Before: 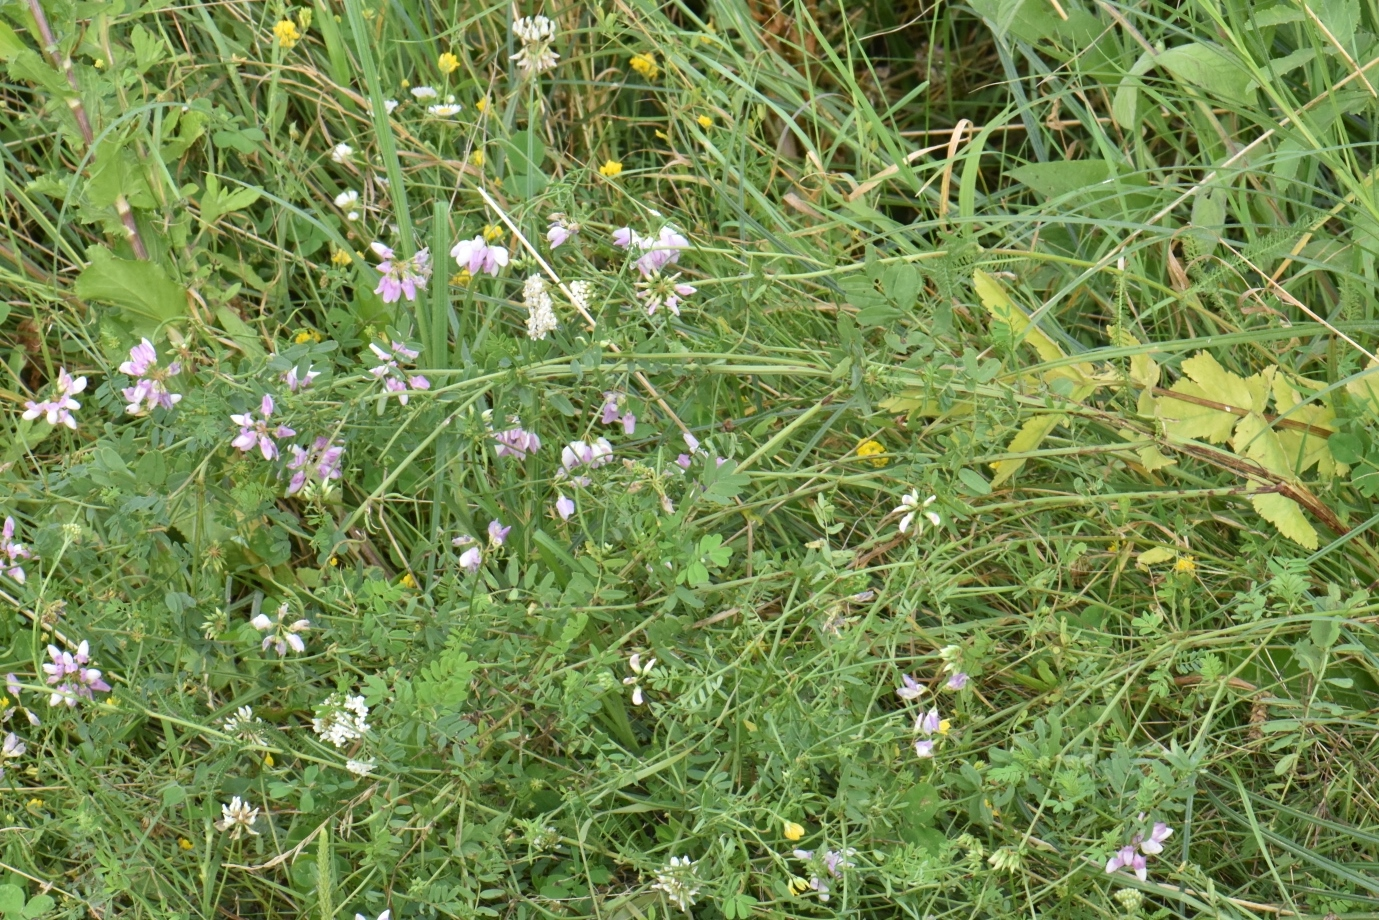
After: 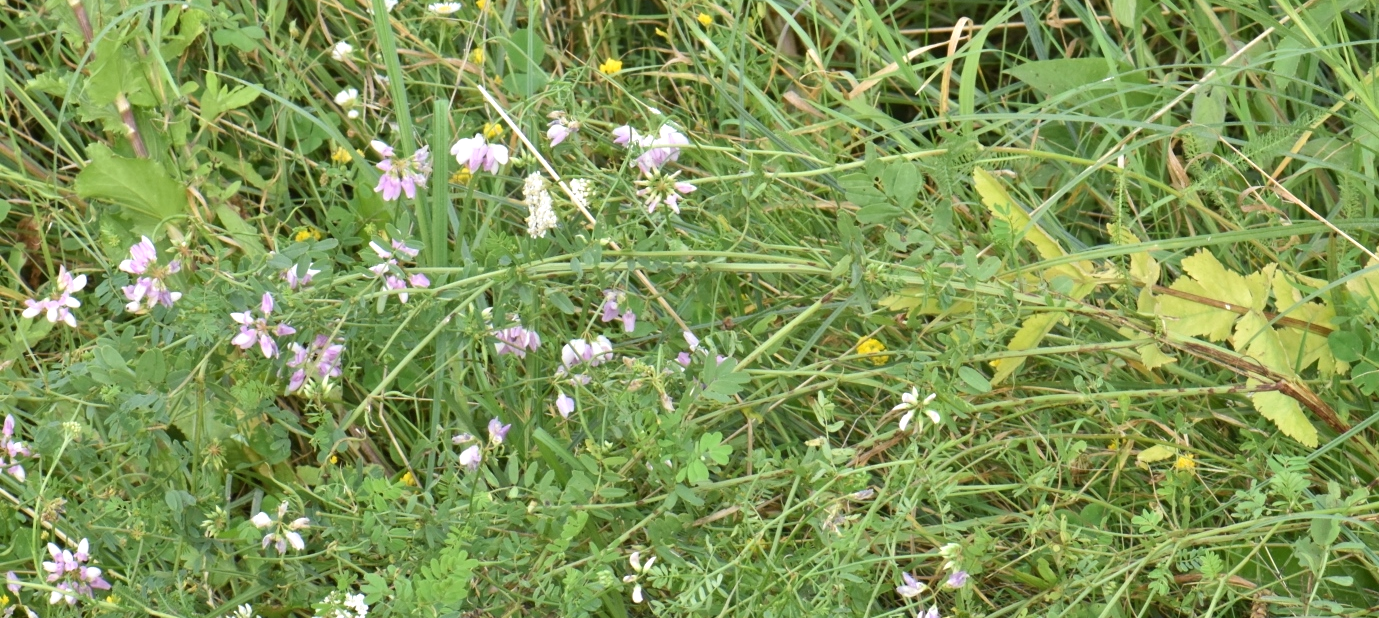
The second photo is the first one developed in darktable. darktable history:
tone equalizer: edges refinement/feathering 500, mask exposure compensation -1.57 EV, preserve details no
exposure: black level correction 0, exposure 0.199 EV, compensate highlight preservation false
crop: top 11.144%, bottom 21.653%
